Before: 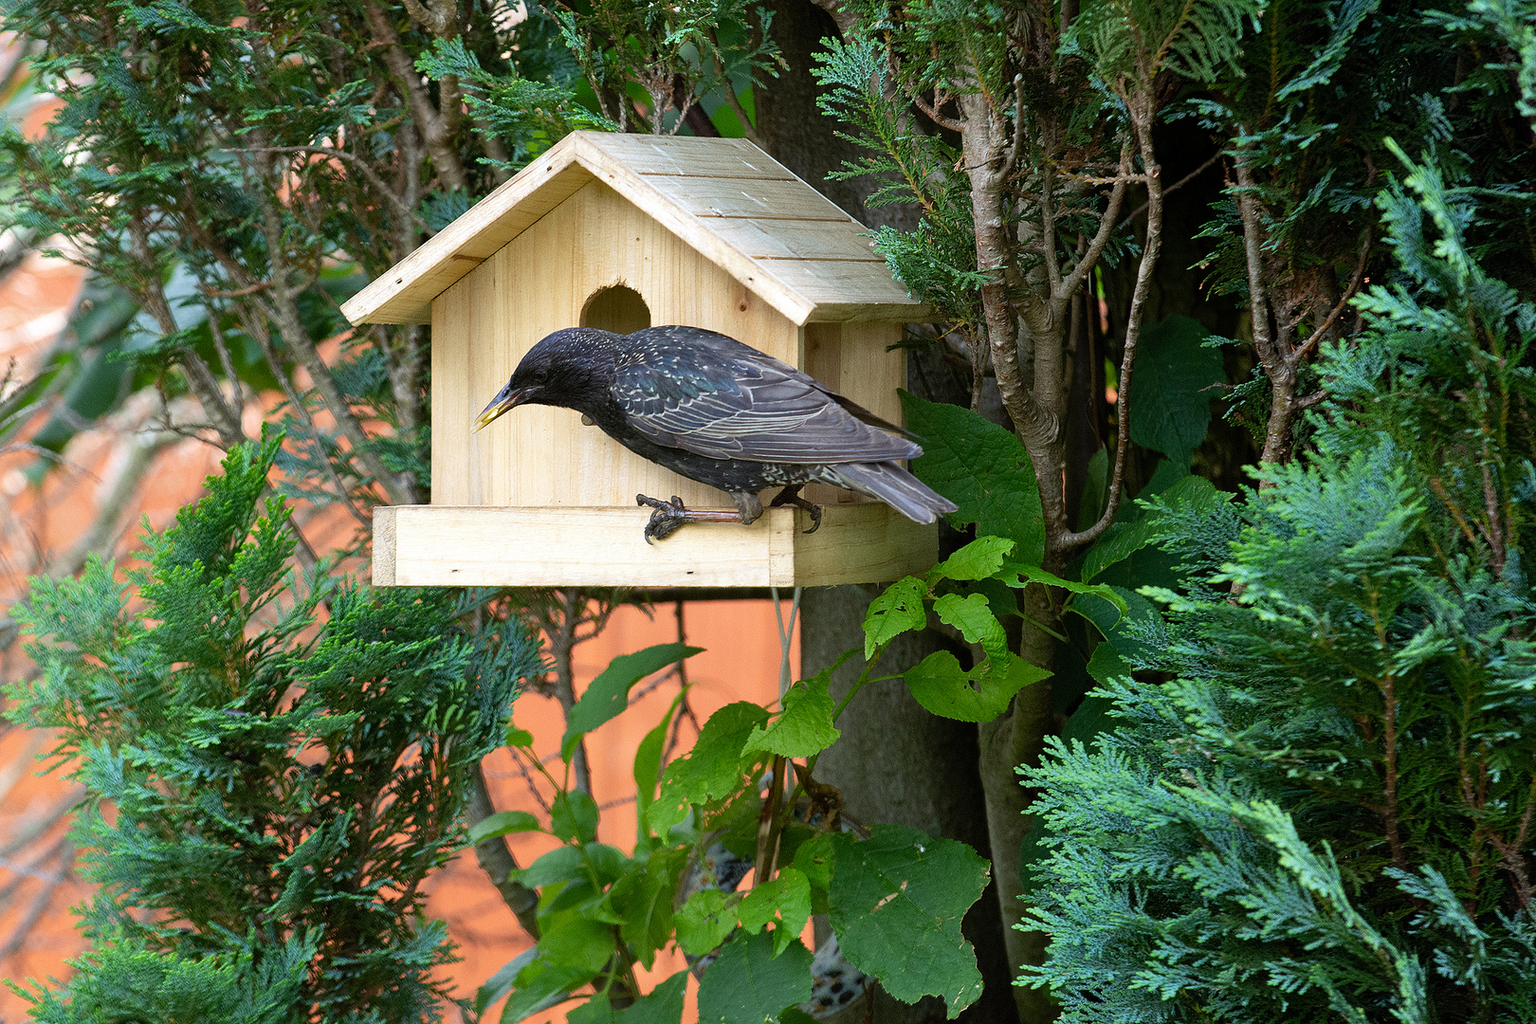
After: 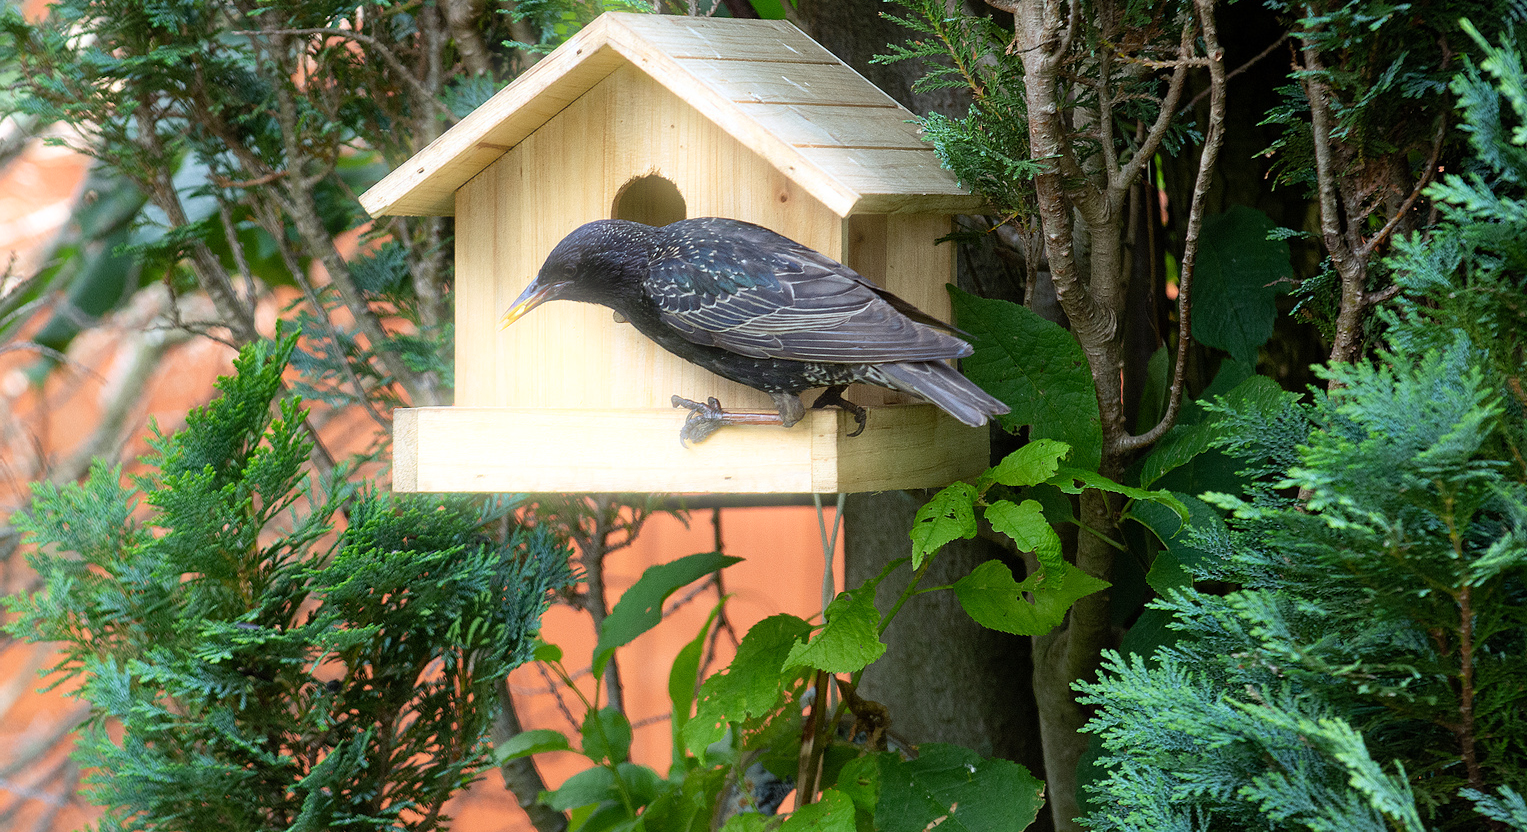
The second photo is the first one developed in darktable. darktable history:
bloom: size 5%, threshold 95%, strength 15%
crop and rotate: angle 0.03°, top 11.643%, right 5.651%, bottom 11.189%
